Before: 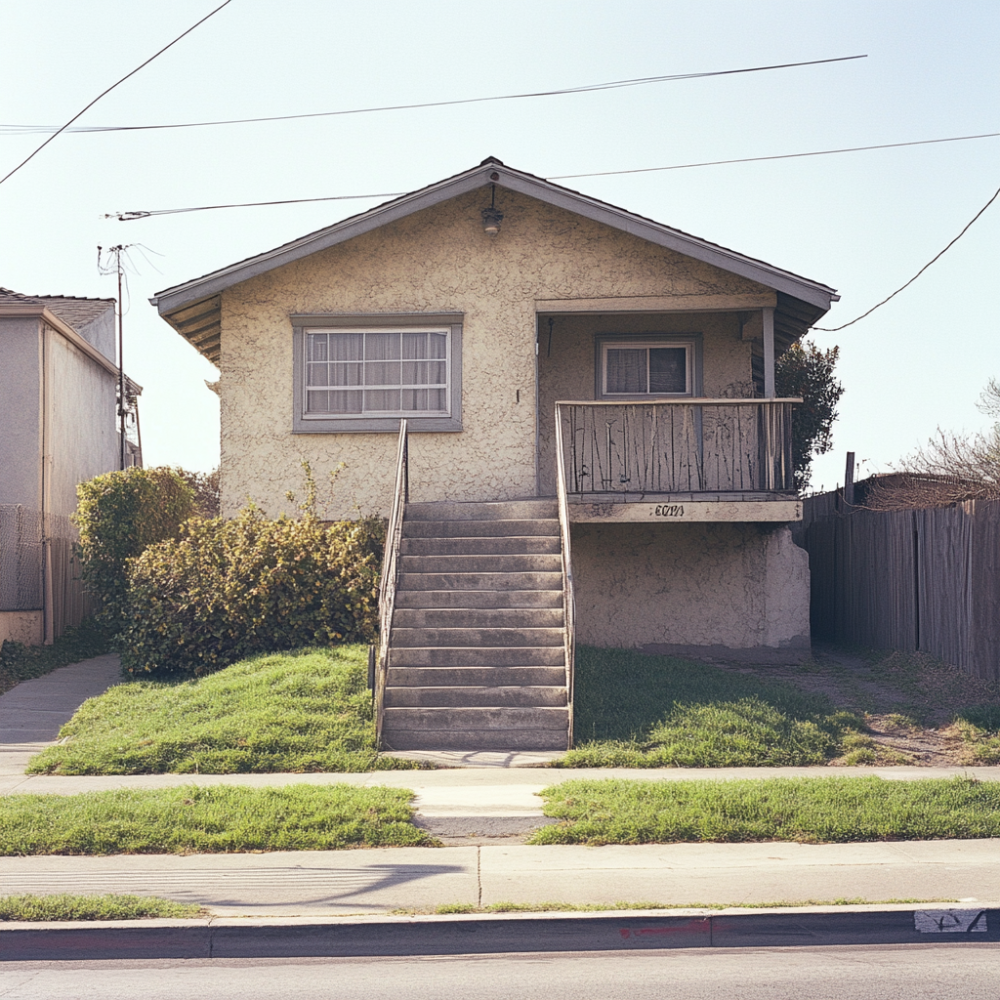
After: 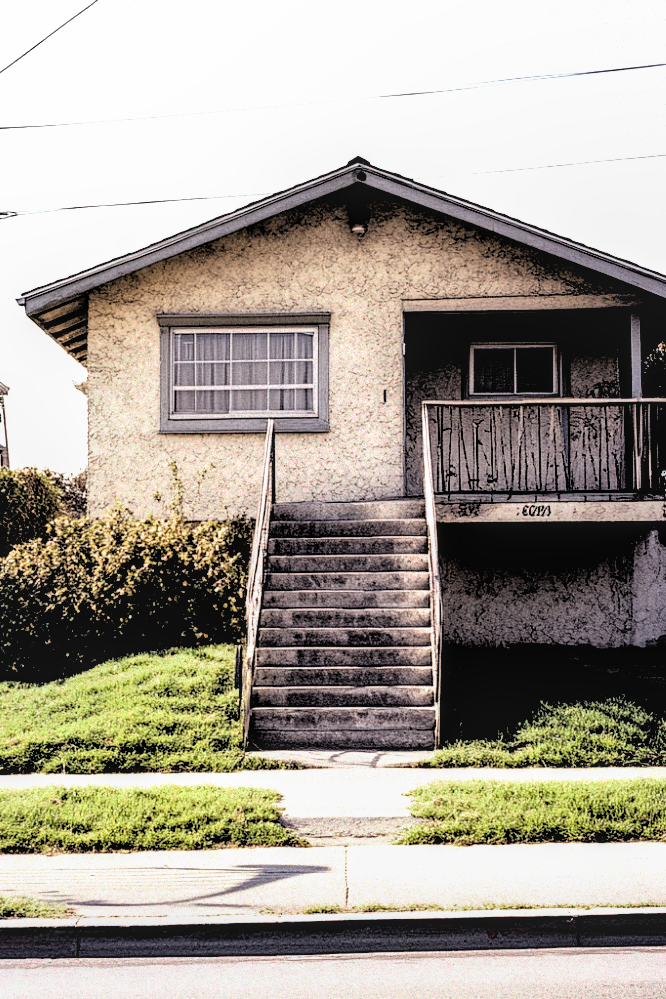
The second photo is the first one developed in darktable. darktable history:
filmic rgb: black relative exposure -1 EV, white relative exposure 2.05 EV, hardness 1.52, contrast 2.25, enable highlight reconstruction true
local contrast: on, module defaults
color balance rgb: perceptual saturation grading › global saturation 30%, global vibrance 10%
crop and rotate: left 13.342%, right 19.991%
